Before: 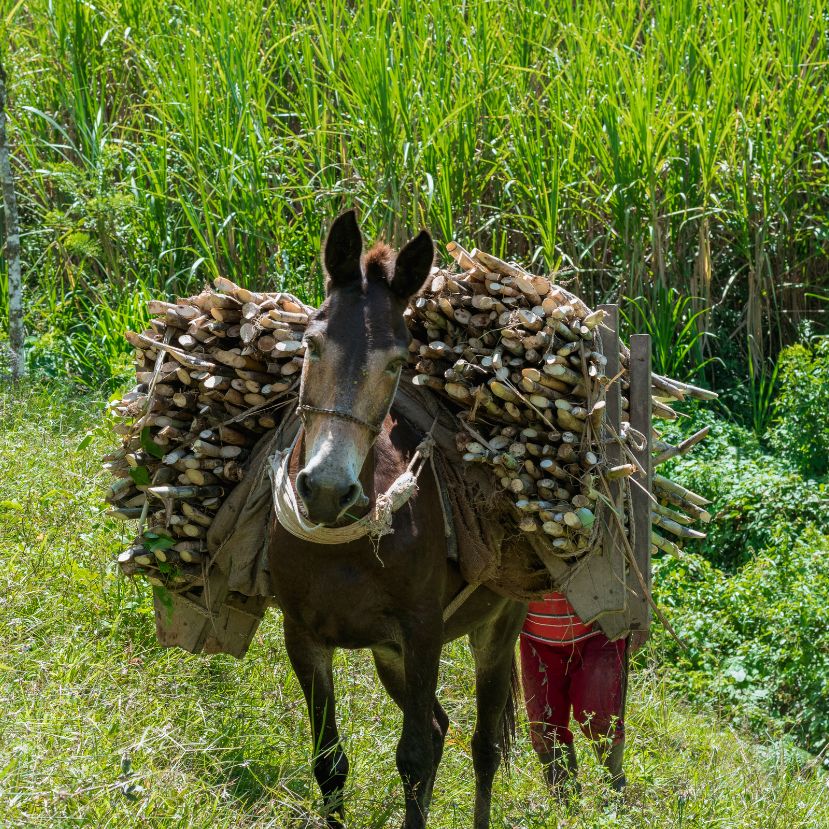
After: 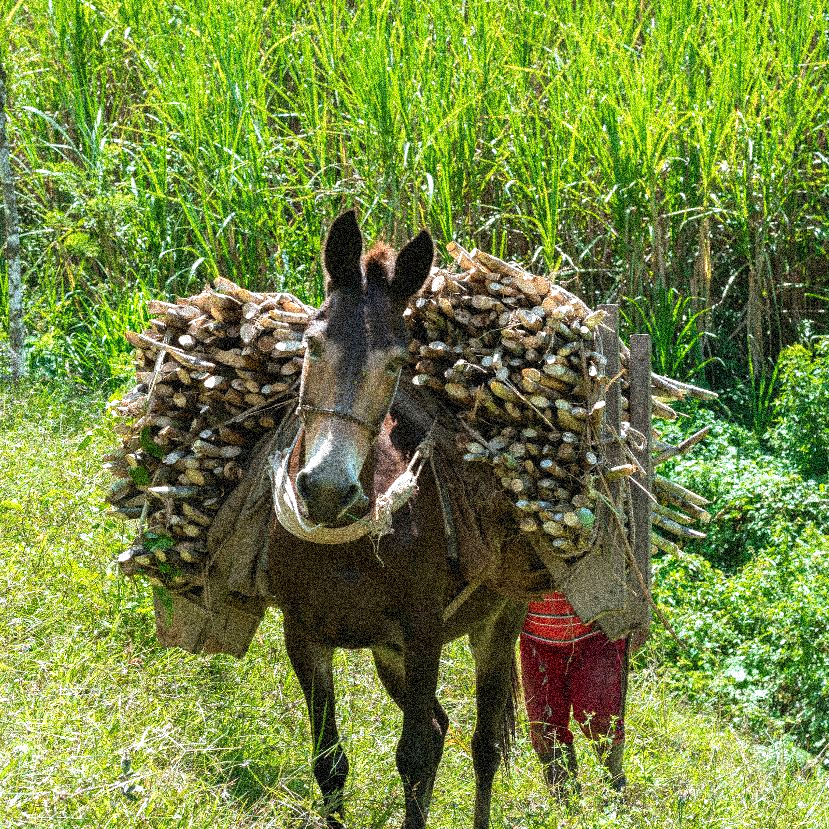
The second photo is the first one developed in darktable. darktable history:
exposure: black level correction 0, exposure 0.6 EV, compensate exposure bias true, compensate highlight preservation false
grain: coarseness 3.75 ISO, strength 100%, mid-tones bias 0%
